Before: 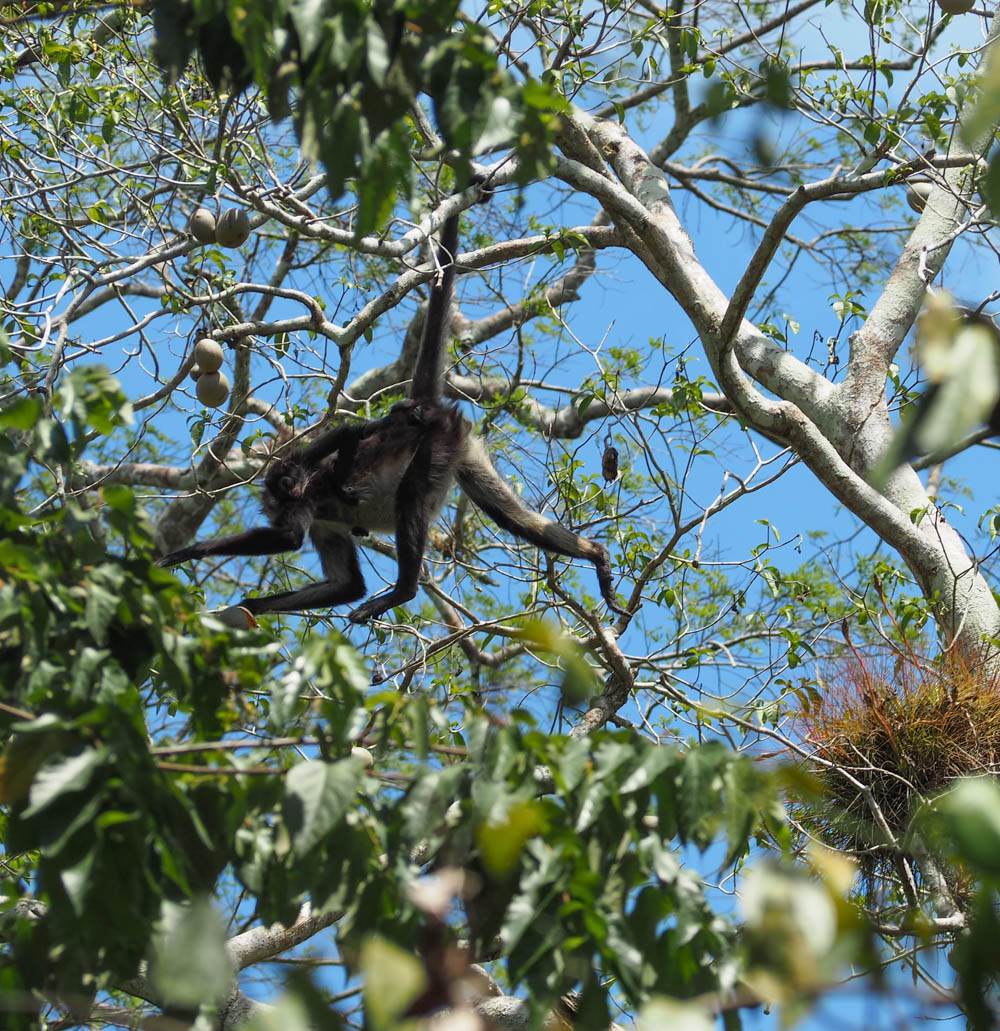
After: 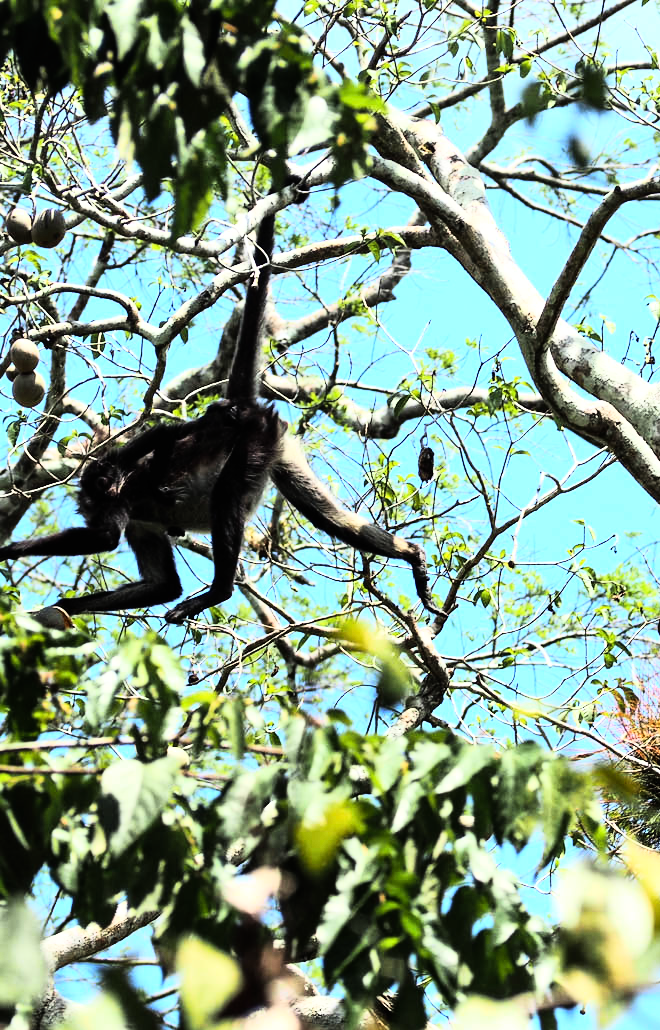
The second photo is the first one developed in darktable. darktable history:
crop and rotate: left 18.442%, right 15.508%
tone equalizer: -8 EV -0.417 EV, -7 EV -0.389 EV, -6 EV -0.333 EV, -5 EV -0.222 EV, -3 EV 0.222 EV, -2 EV 0.333 EV, -1 EV 0.389 EV, +0 EV 0.417 EV, edges refinement/feathering 500, mask exposure compensation -1.57 EV, preserve details no
rgb curve: curves: ch0 [(0, 0) (0.21, 0.15) (0.24, 0.21) (0.5, 0.75) (0.75, 0.96) (0.89, 0.99) (1, 1)]; ch1 [(0, 0.02) (0.21, 0.13) (0.25, 0.2) (0.5, 0.67) (0.75, 0.9) (0.89, 0.97) (1, 1)]; ch2 [(0, 0.02) (0.21, 0.13) (0.25, 0.2) (0.5, 0.67) (0.75, 0.9) (0.89, 0.97) (1, 1)], compensate middle gray true
